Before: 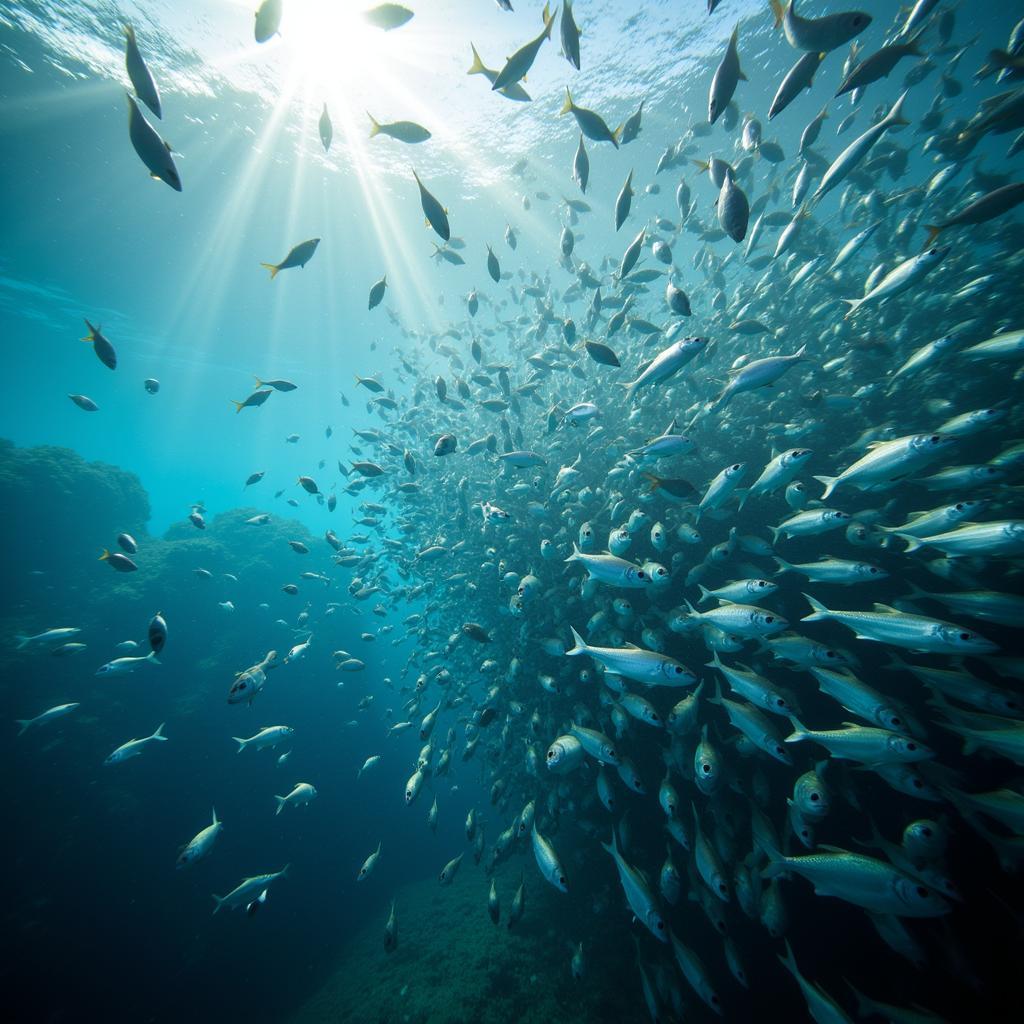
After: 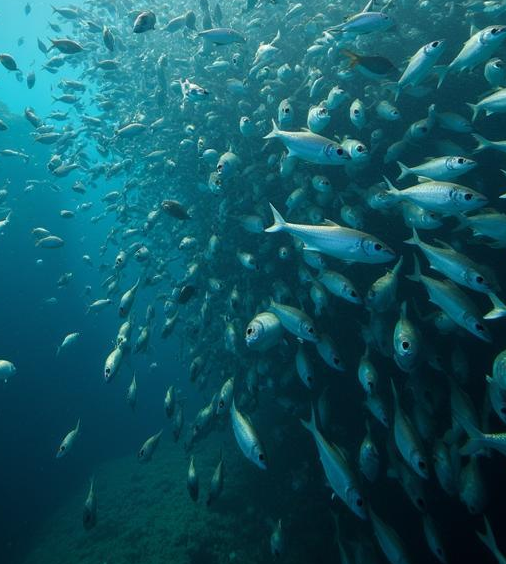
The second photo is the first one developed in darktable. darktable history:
crop: left 29.452%, top 41.358%, right 21.084%, bottom 3.492%
